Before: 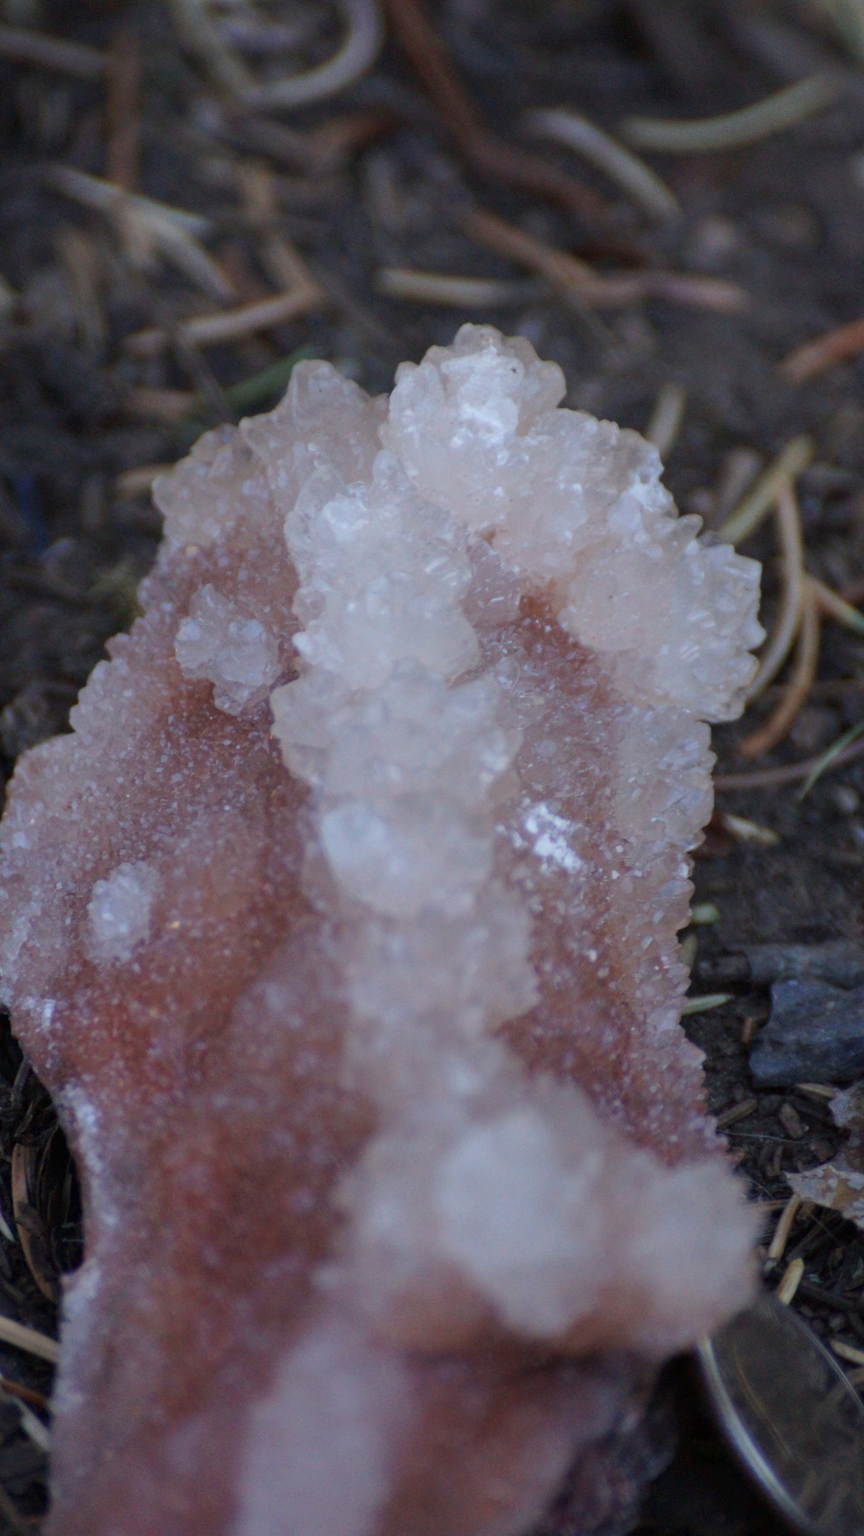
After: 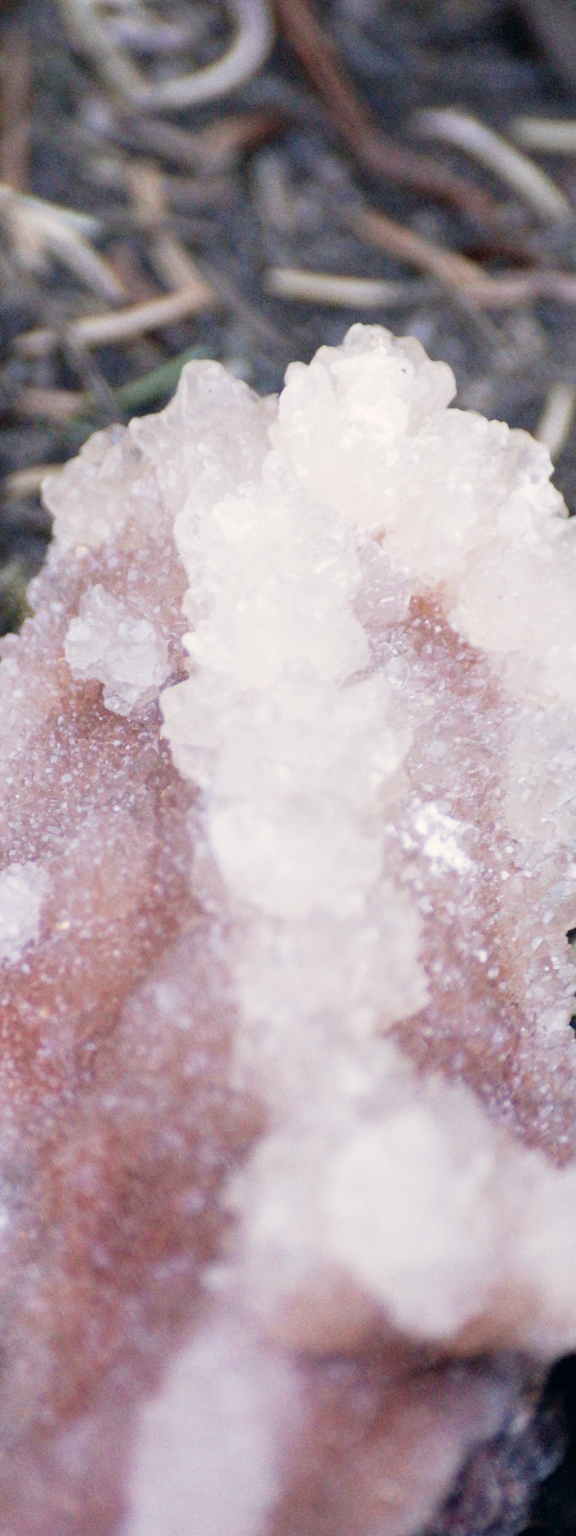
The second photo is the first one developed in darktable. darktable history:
exposure: black level correction 0, exposure 1.691 EV, compensate highlight preservation false
crop and rotate: left 12.809%, right 20.423%
filmic rgb: black relative exposure -8 EV, white relative exposure 4.05 EV, threshold 2.95 EV, hardness 4.21, latitude 49.67%, contrast 1.1, preserve chrominance no, color science v5 (2021), contrast in shadows safe, contrast in highlights safe, enable highlight reconstruction true
color correction: highlights a* 2.84, highlights b* 4.99, shadows a* -1.83, shadows b* -4.86, saturation 0.795
